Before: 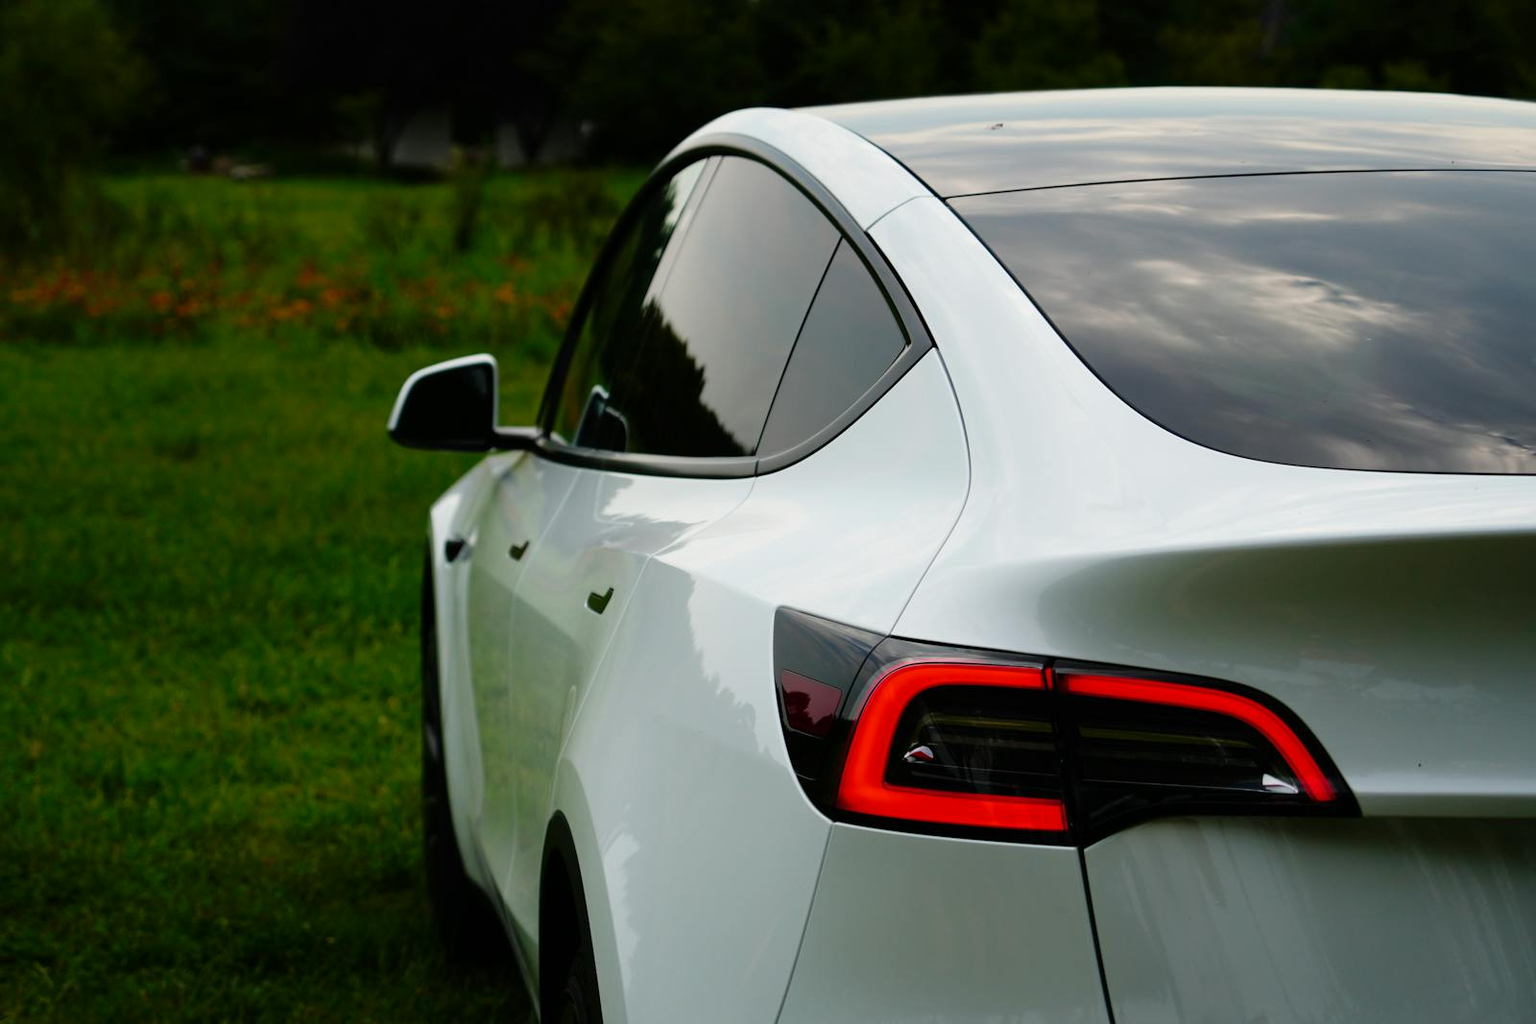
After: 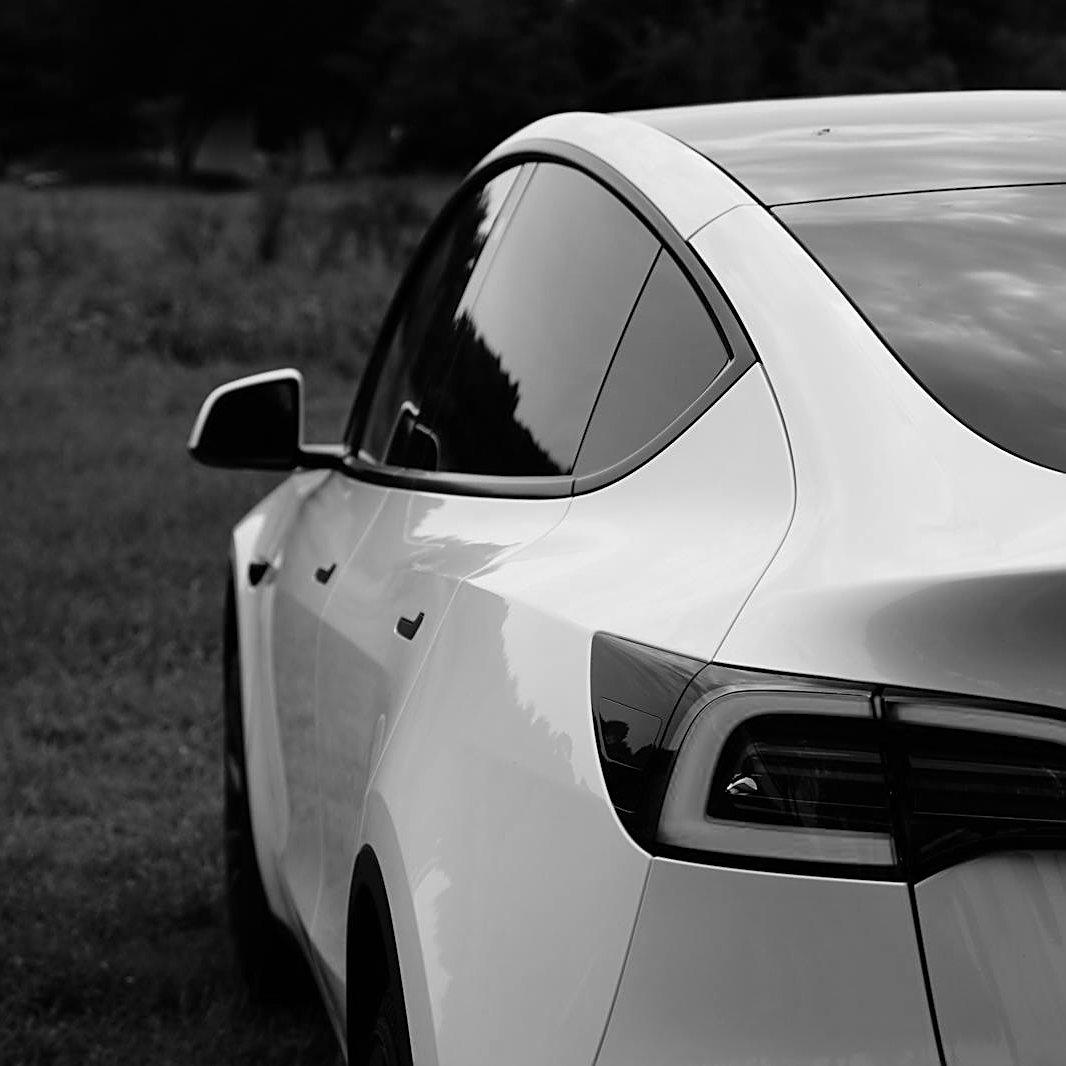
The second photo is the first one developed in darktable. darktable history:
crop and rotate: left 13.537%, right 19.796%
sharpen: on, module defaults
monochrome: on, module defaults
